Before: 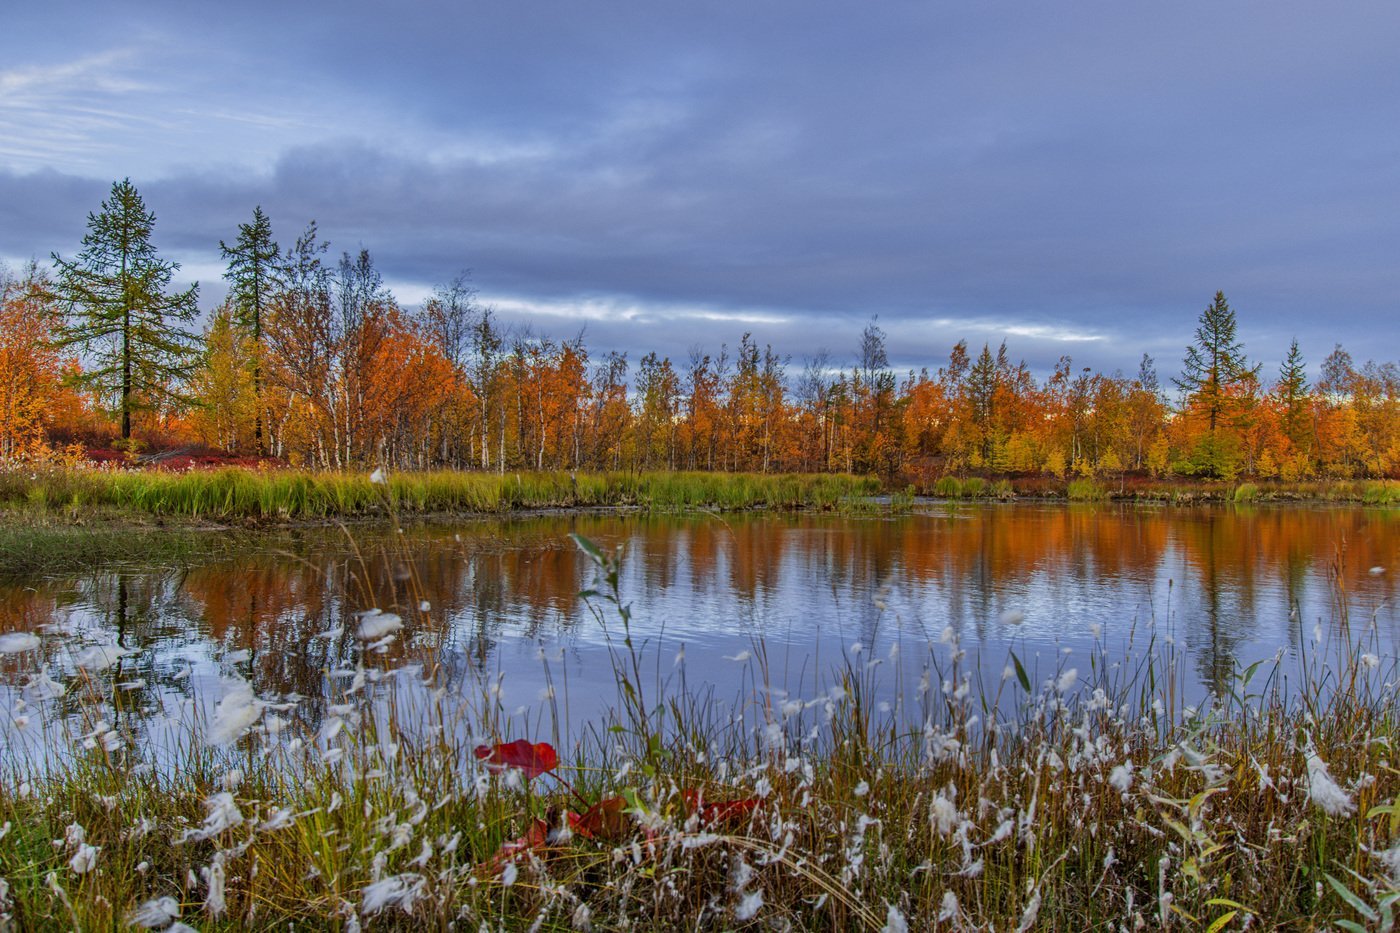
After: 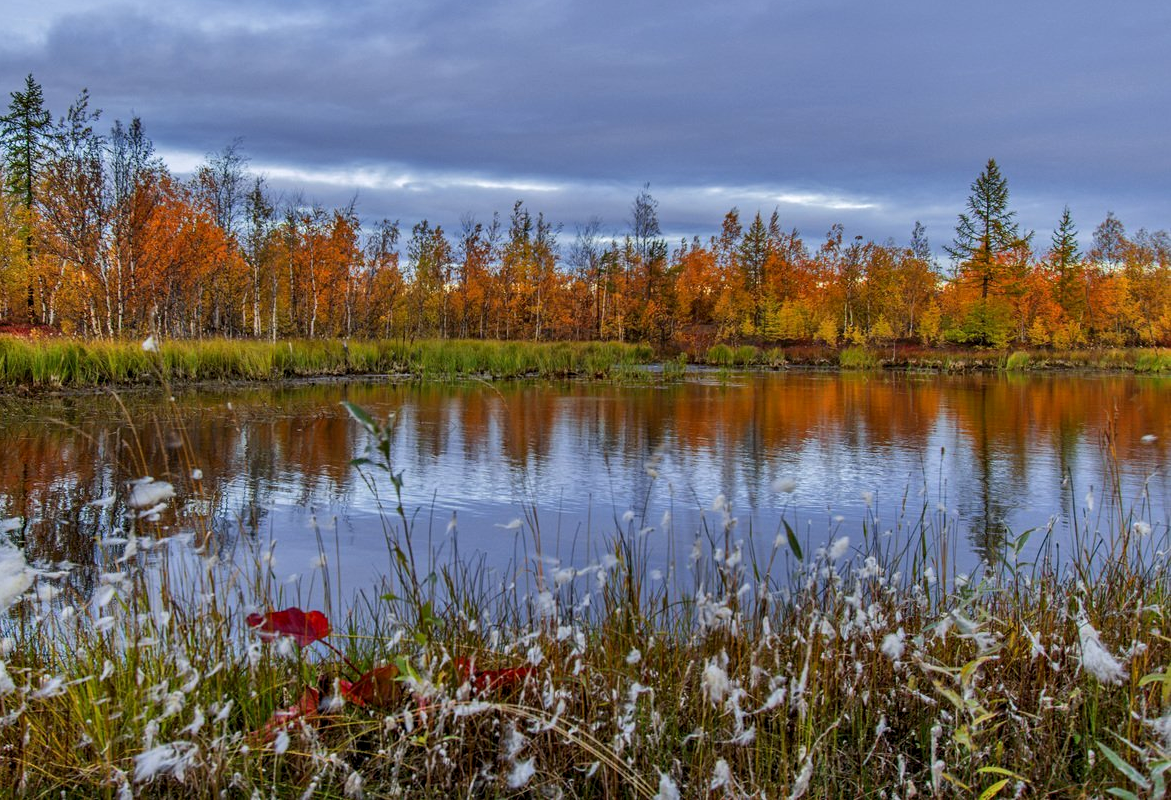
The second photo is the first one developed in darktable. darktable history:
contrast equalizer: octaves 7, y [[0.6 ×6], [0.55 ×6], [0 ×6], [0 ×6], [0 ×6]], mix 0.3
white balance: emerald 1
color balance: on, module defaults
crop: left 16.315%, top 14.246%
